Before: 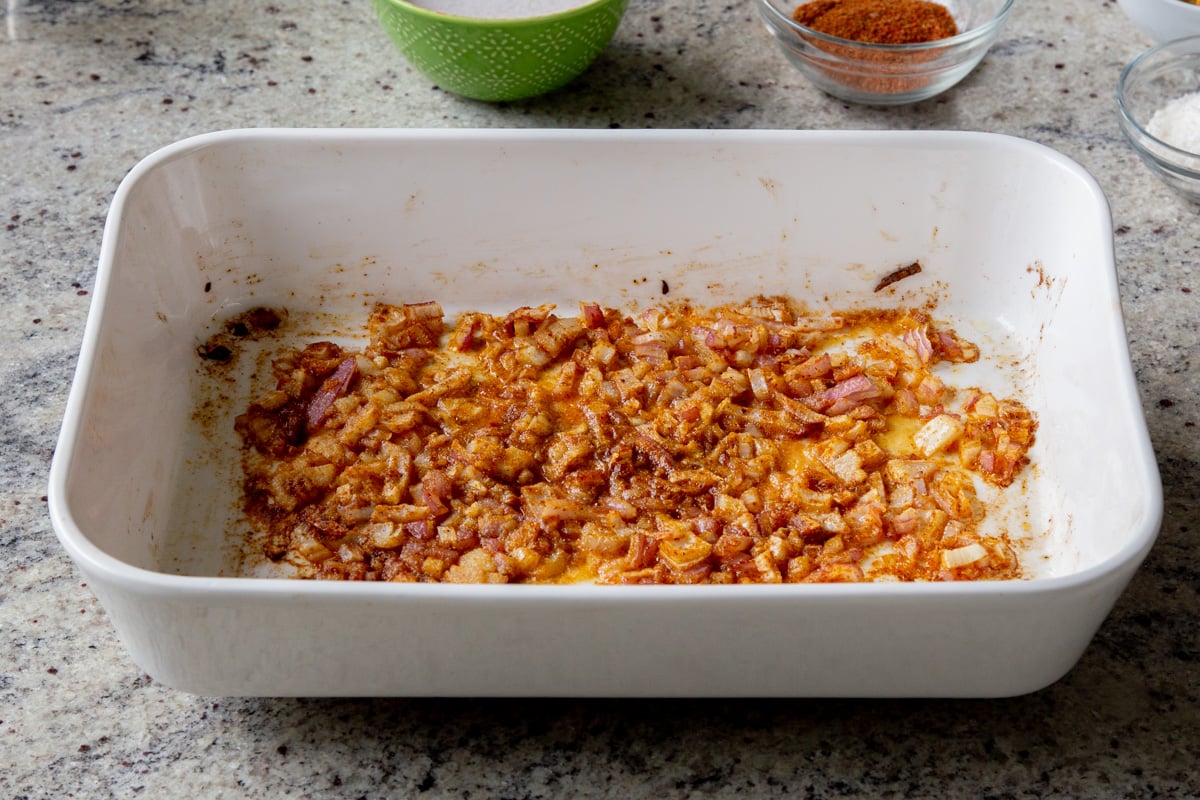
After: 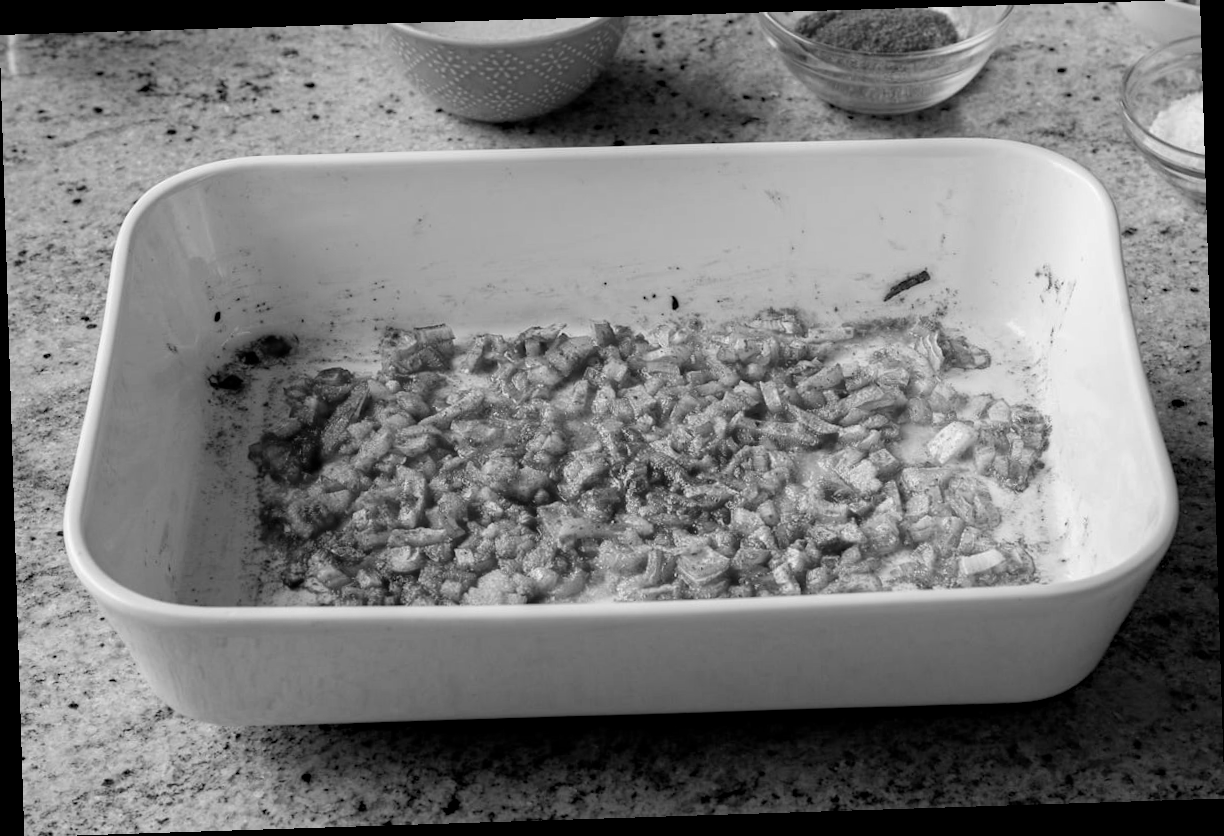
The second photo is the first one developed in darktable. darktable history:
white balance: red 1.123, blue 0.83
monochrome: a 26.22, b 42.67, size 0.8
haze removal: adaptive false
rotate and perspective: rotation -1.77°, lens shift (horizontal) 0.004, automatic cropping off
